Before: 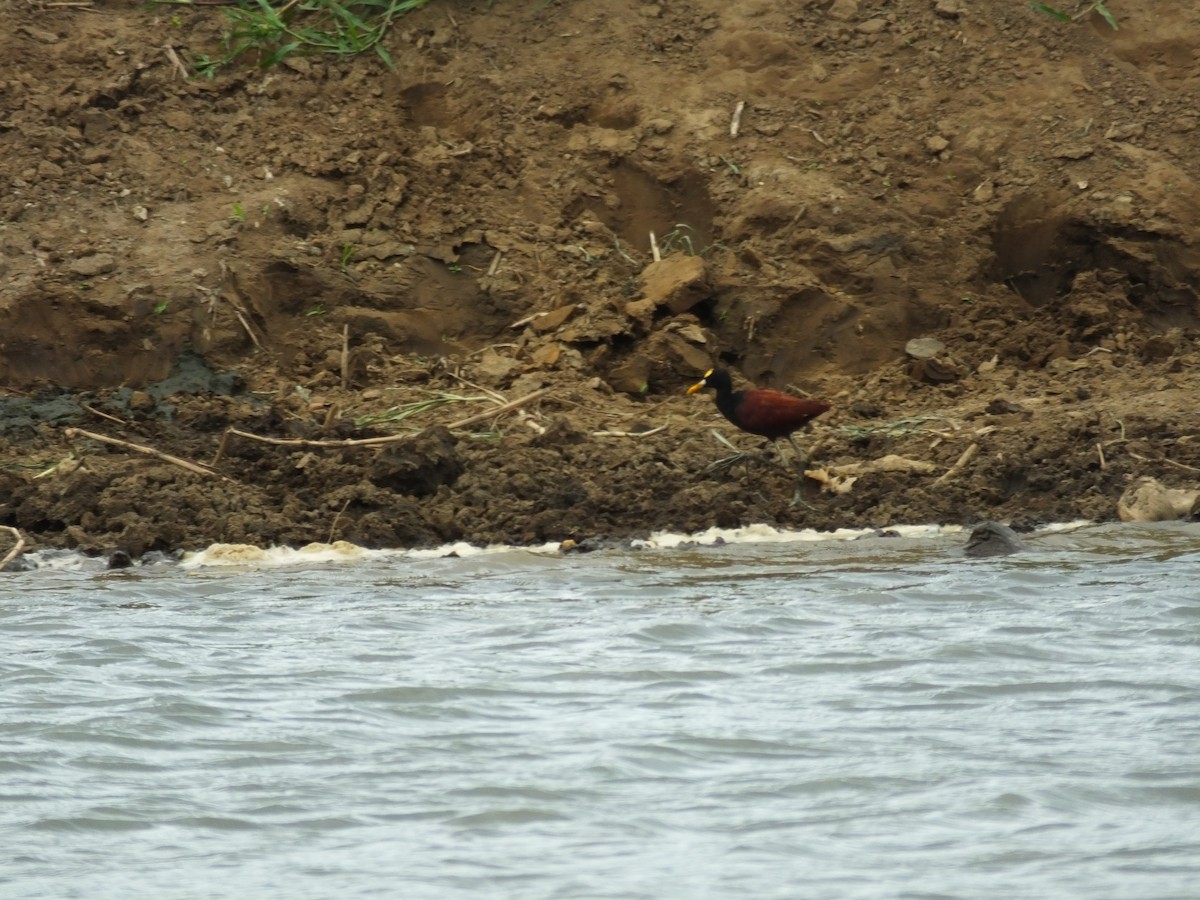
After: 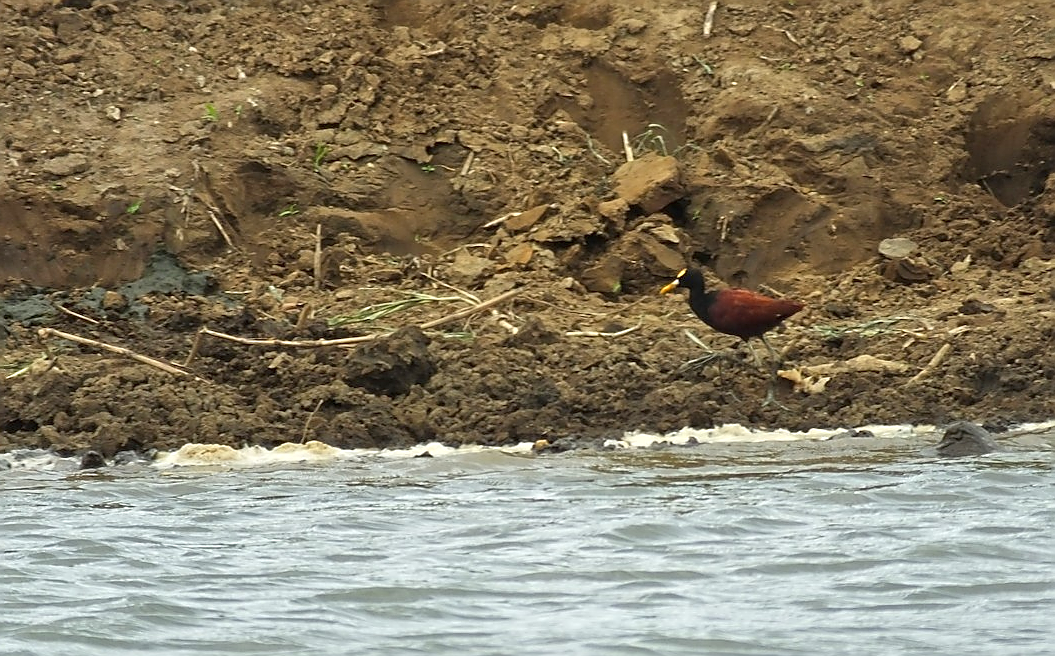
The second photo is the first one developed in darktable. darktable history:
crop and rotate: left 2.31%, top 11.142%, right 9.698%, bottom 15.868%
sharpen: radius 1.386, amount 1.233, threshold 0.721
tone equalizer: -8 EV 1.02 EV, -7 EV 1.02 EV, -6 EV 1.03 EV, -5 EV 0.989 EV, -4 EV 1.03 EV, -3 EV 0.751 EV, -2 EV 0.47 EV, -1 EV 0.233 EV
local contrast: mode bilateral grid, contrast 20, coarseness 49, detail 119%, midtone range 0.2
